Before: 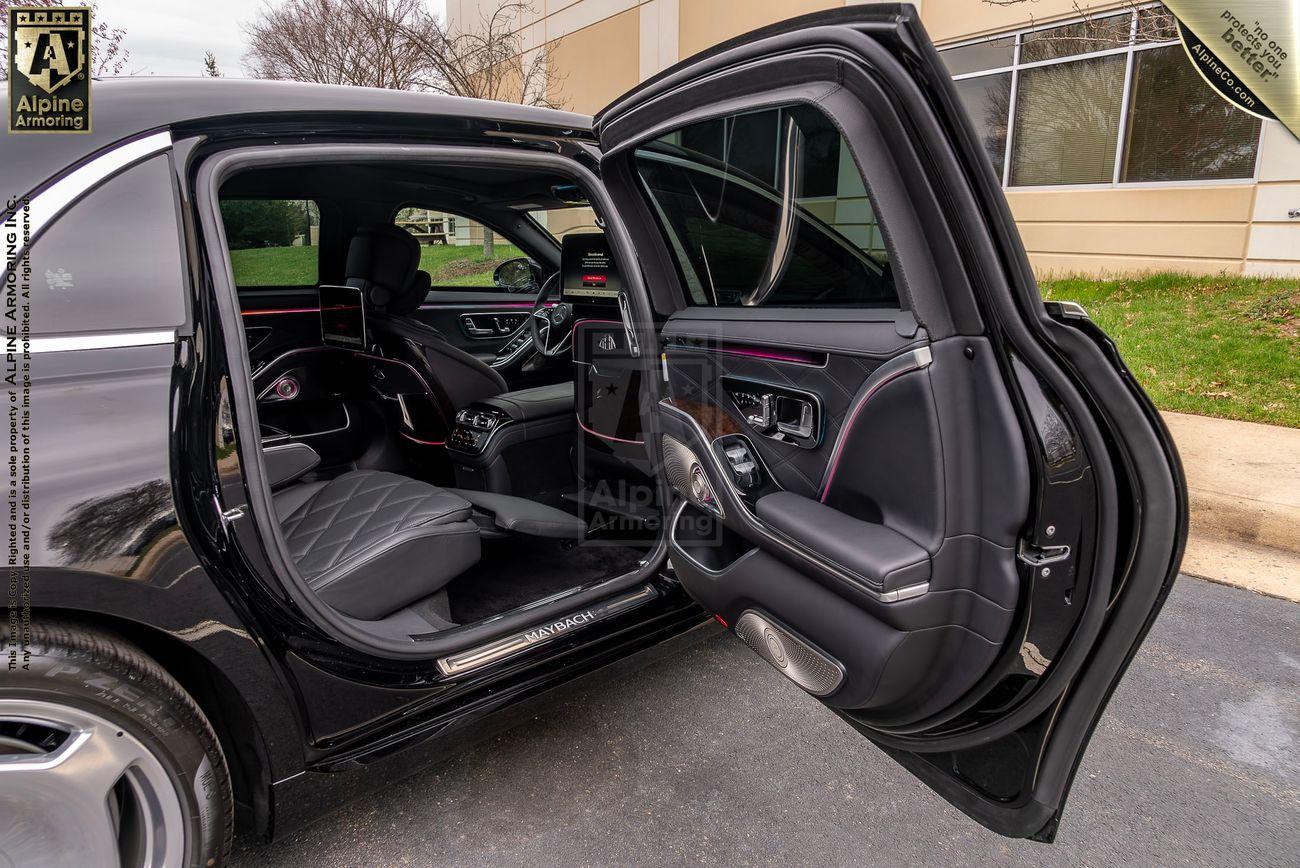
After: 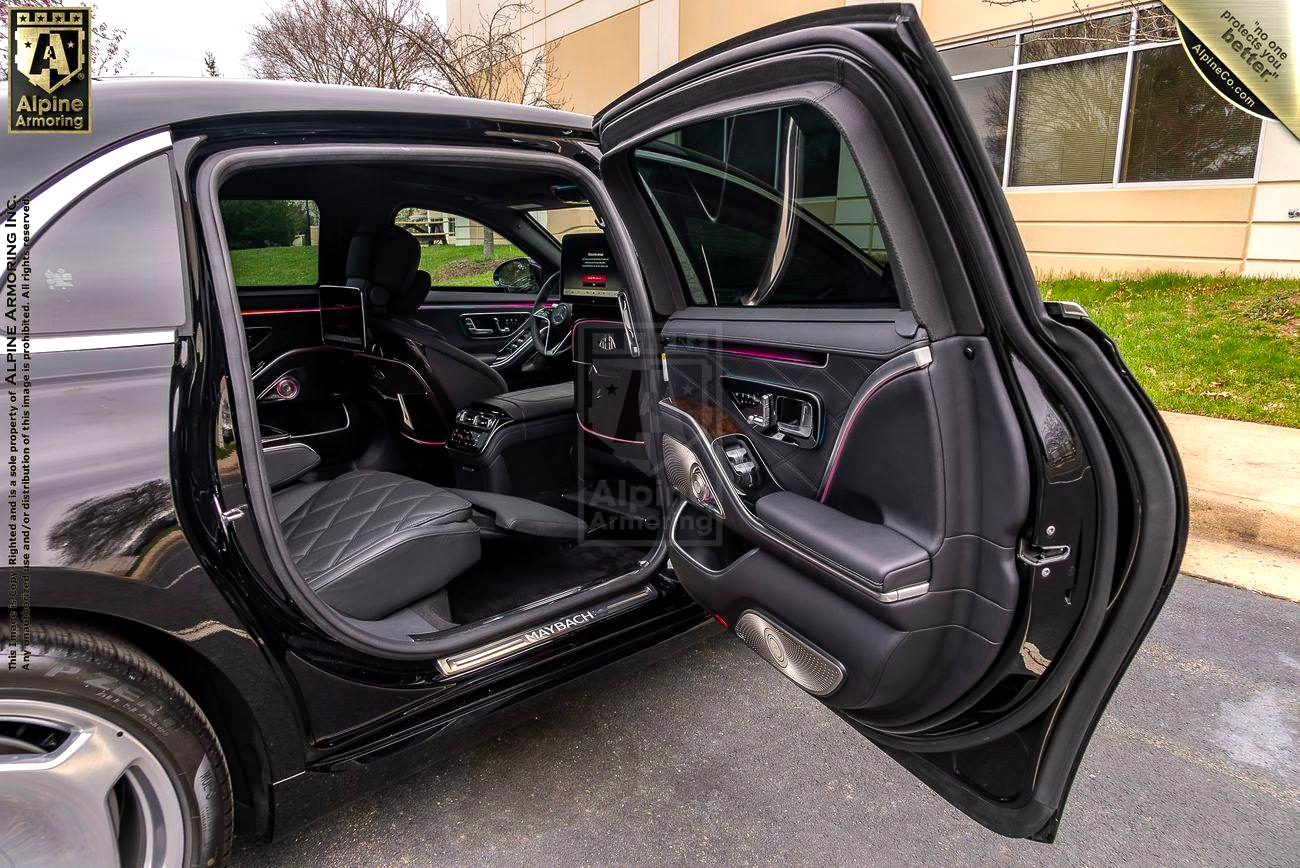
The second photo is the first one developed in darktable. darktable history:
color balance rgb: shadows lift › luminance -20.419%, perceptual saturation grading › global saturation 12.096%, perceptual brilliance grading › global brilliance 10.178%, global vibrance 9.391%
